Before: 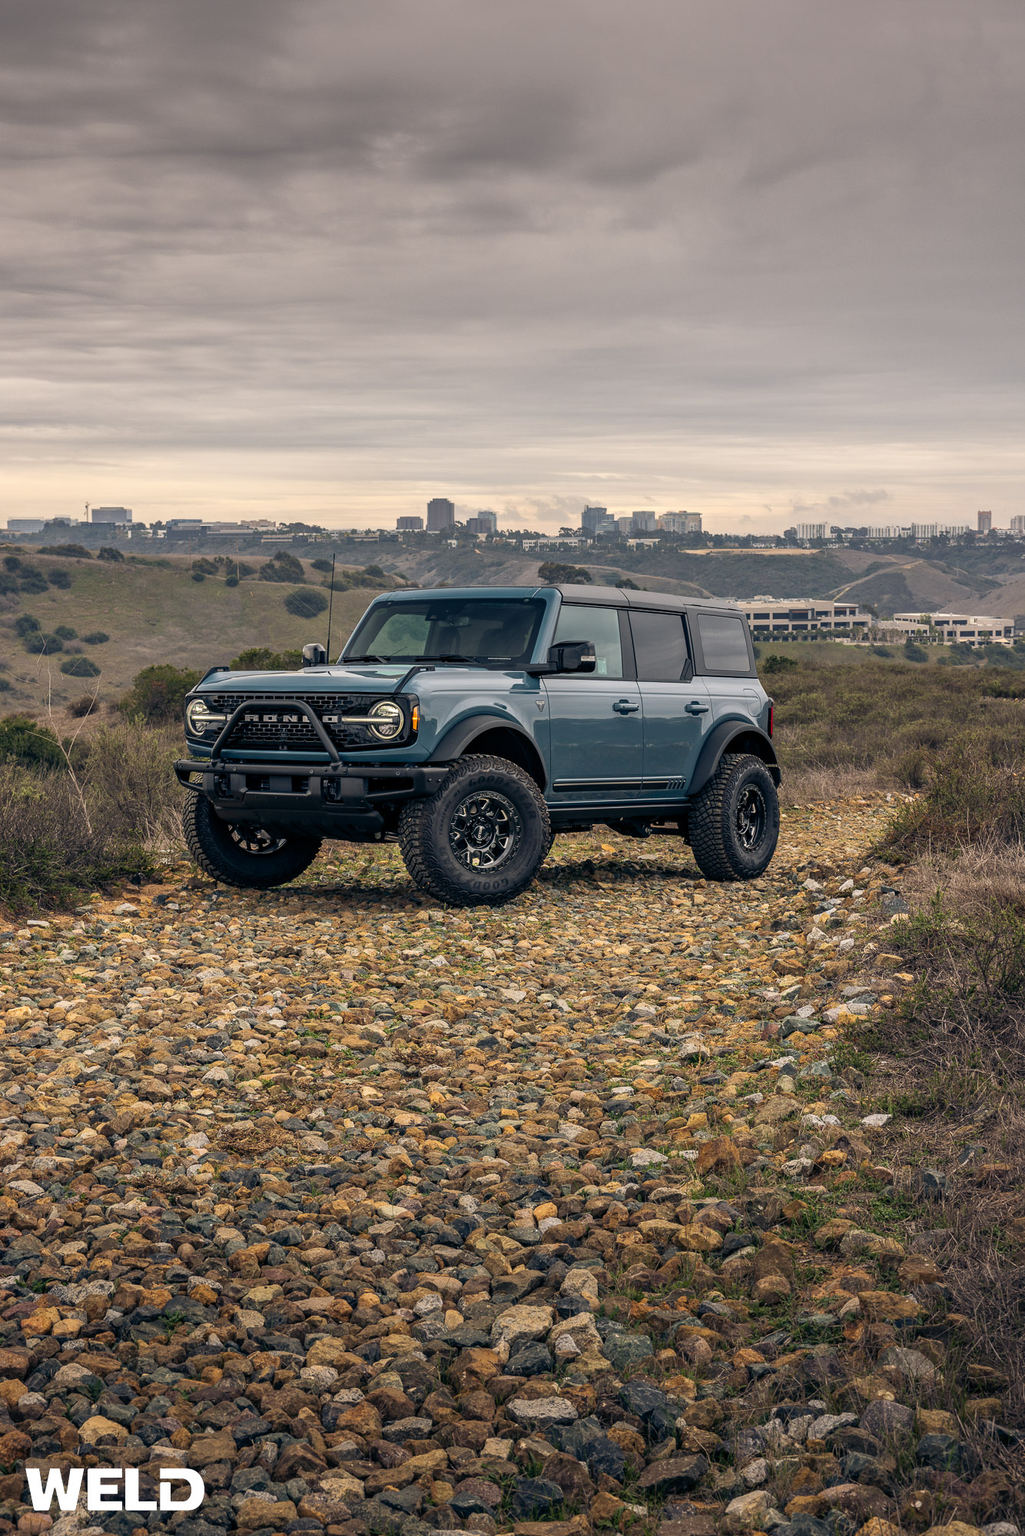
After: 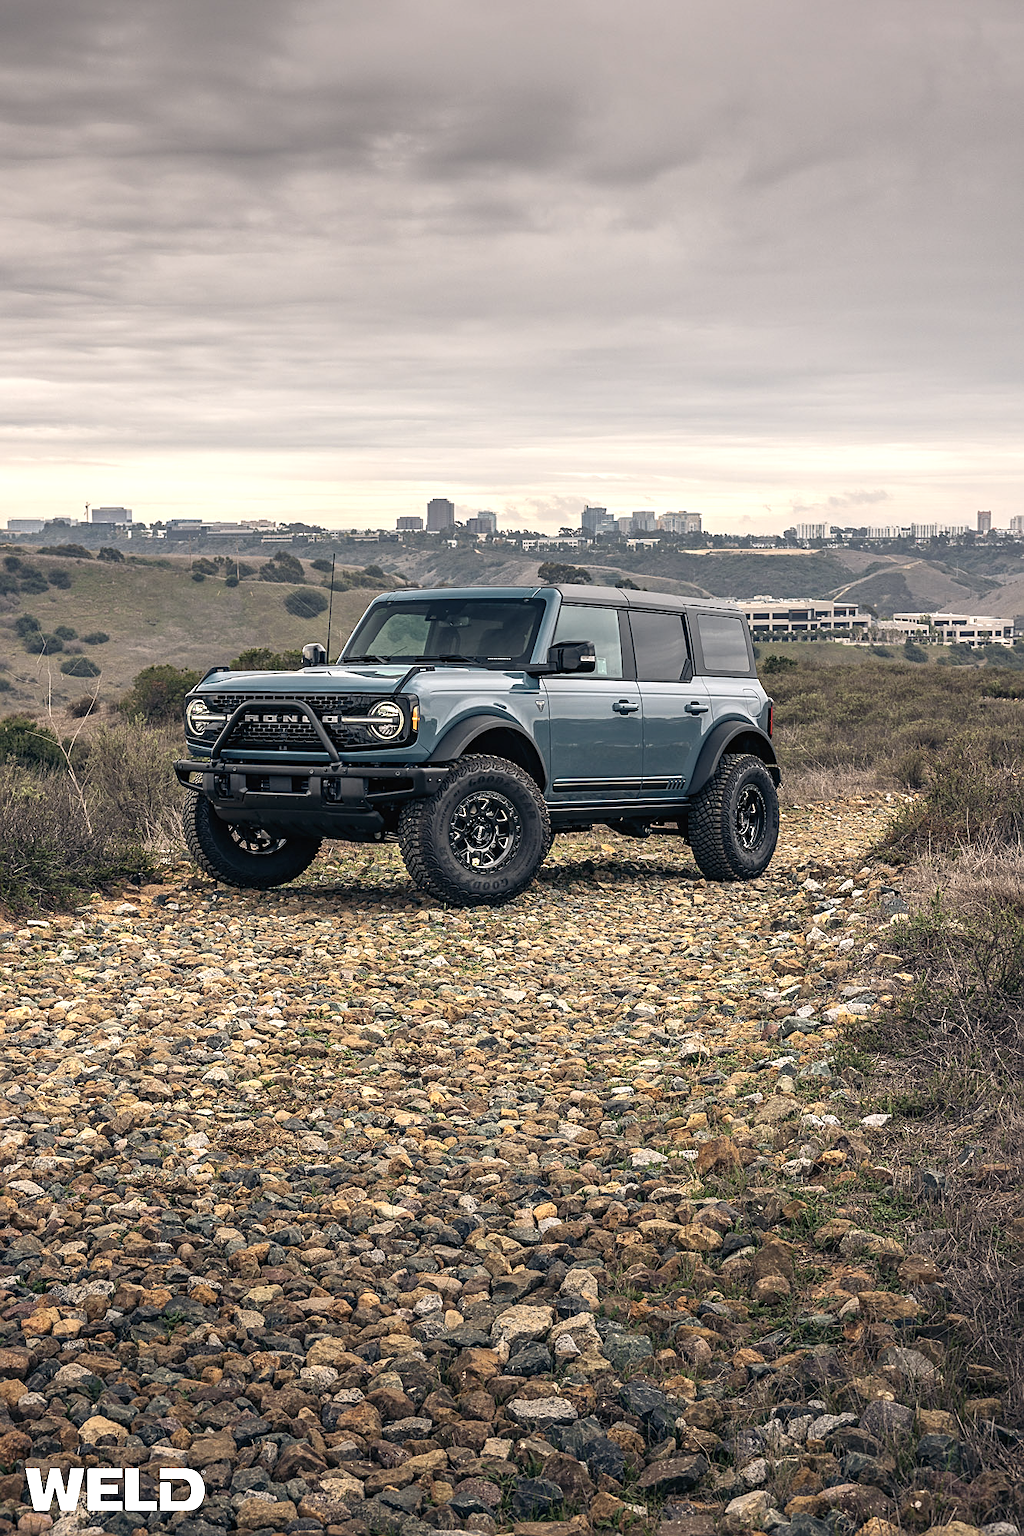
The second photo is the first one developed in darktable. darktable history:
contrast brightness saturation: contrast 0.065, brightness -0.008, saturation -0.233
exposure: black level correction -0.001, exposure 0.532 EV, compensate exposure bias true, compensate highlight preservation false
sharpen: on, module defaults
tone equalizer: on, module defaults
